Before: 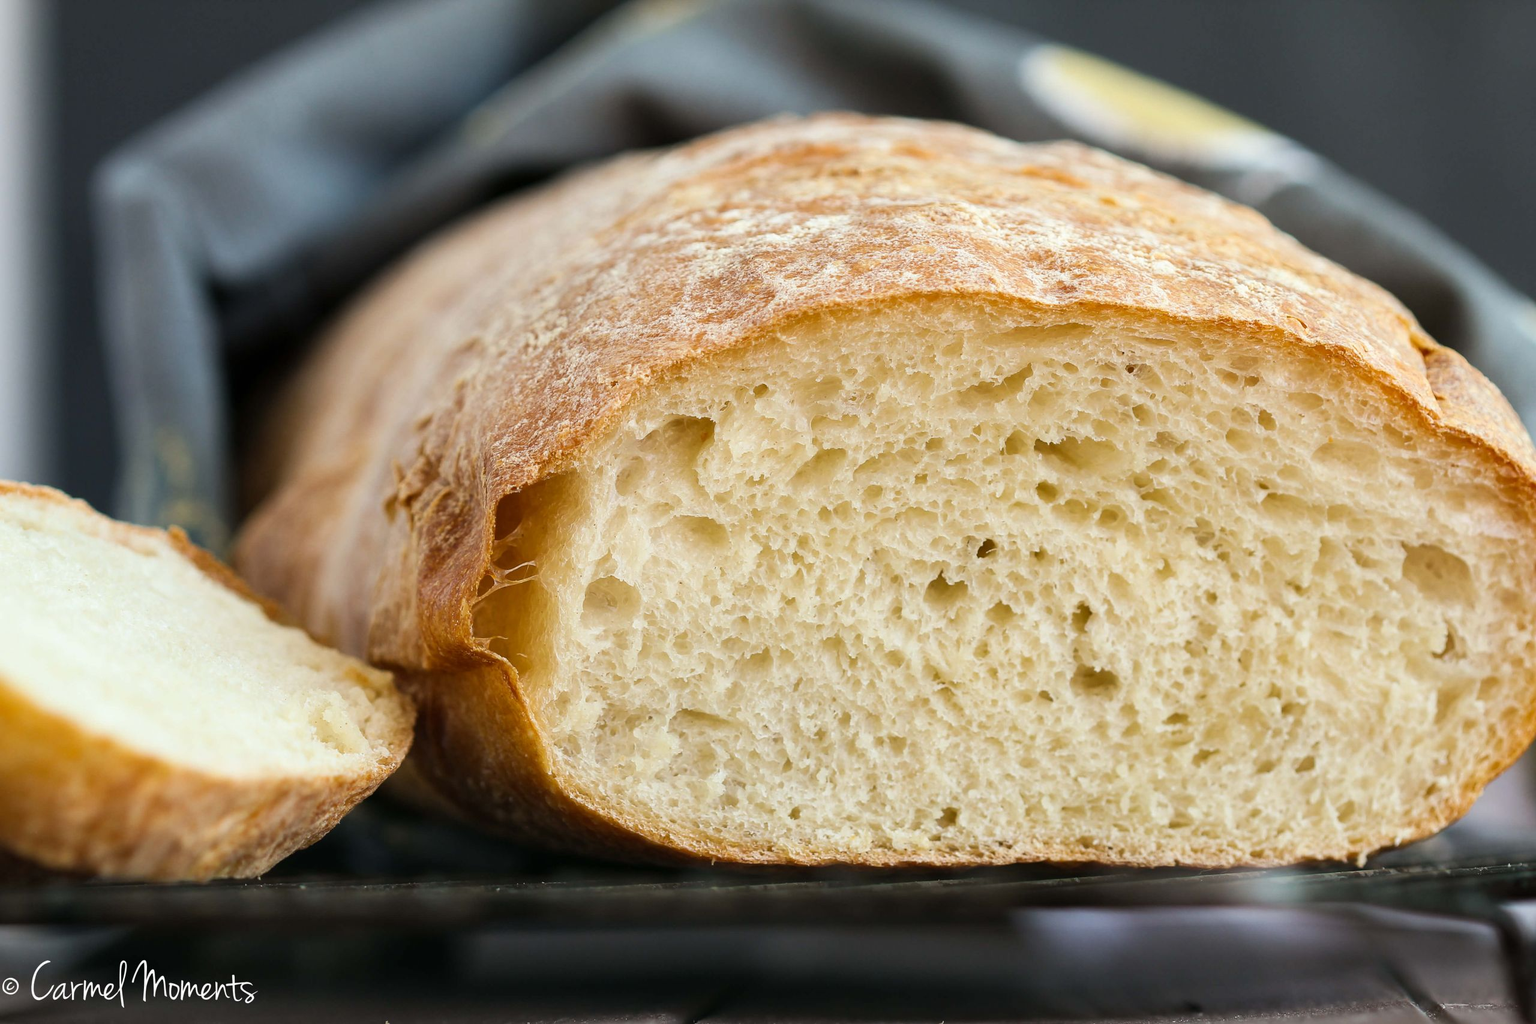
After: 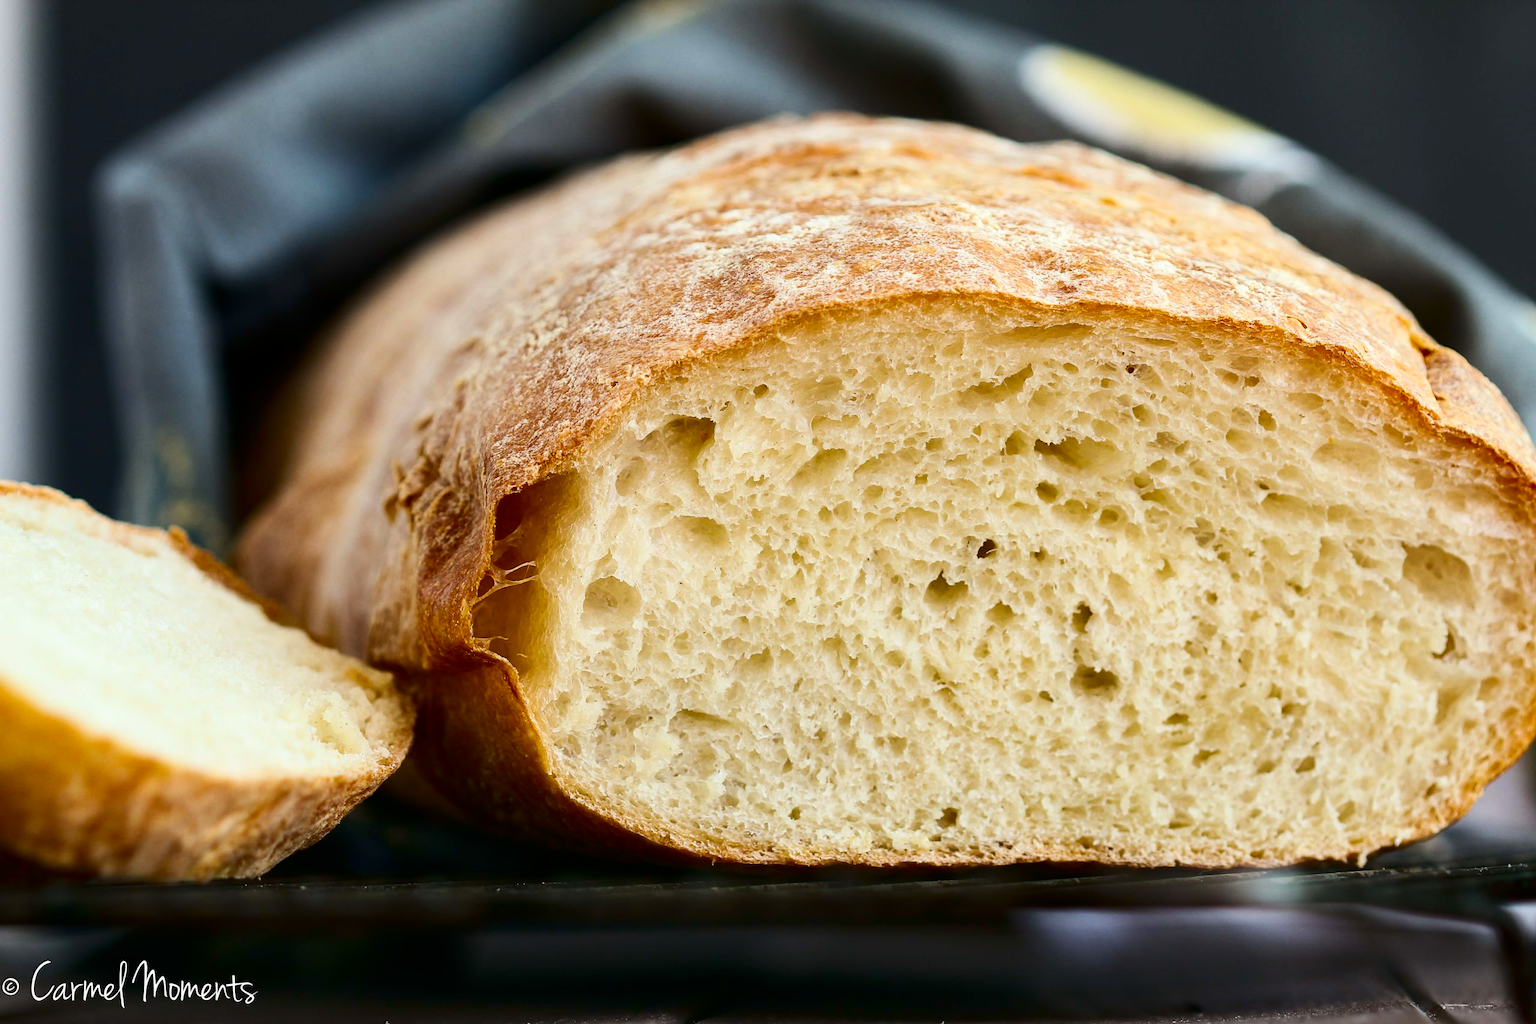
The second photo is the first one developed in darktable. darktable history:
contrast brightness saturation: contrast 0.193, brightness -0.107, saturation 0.212
